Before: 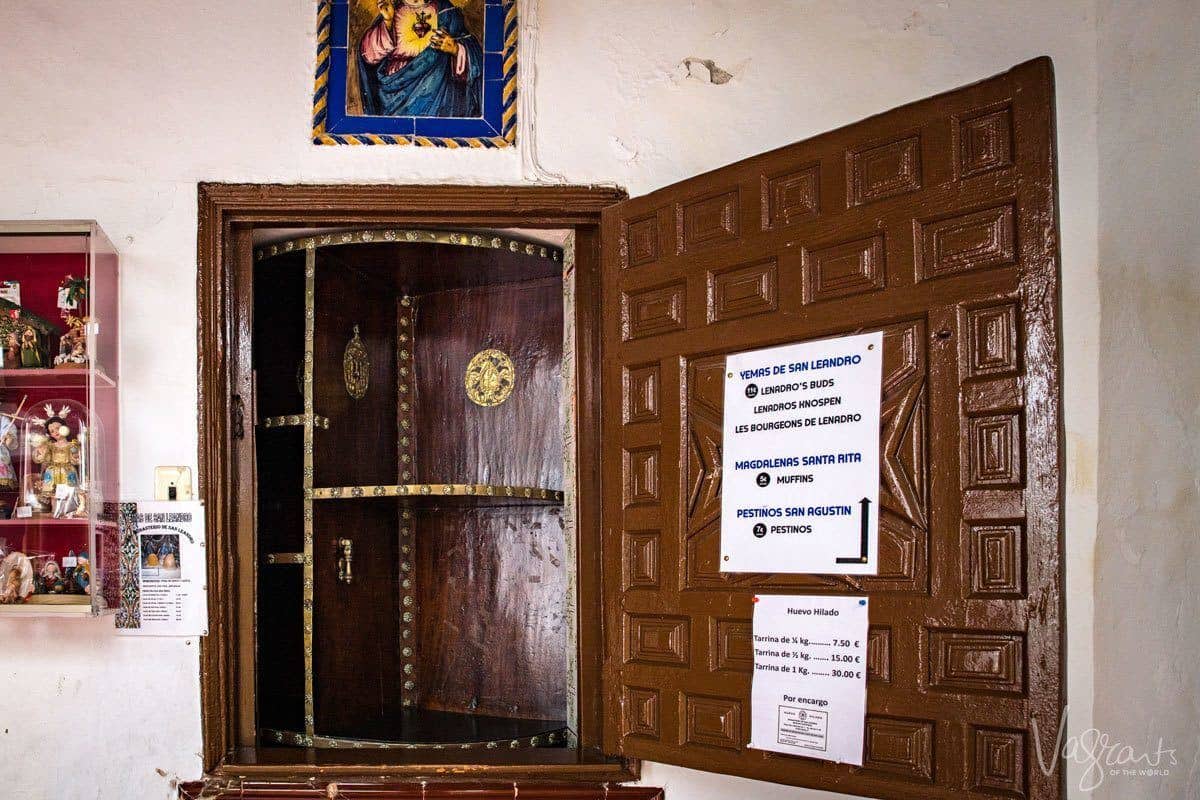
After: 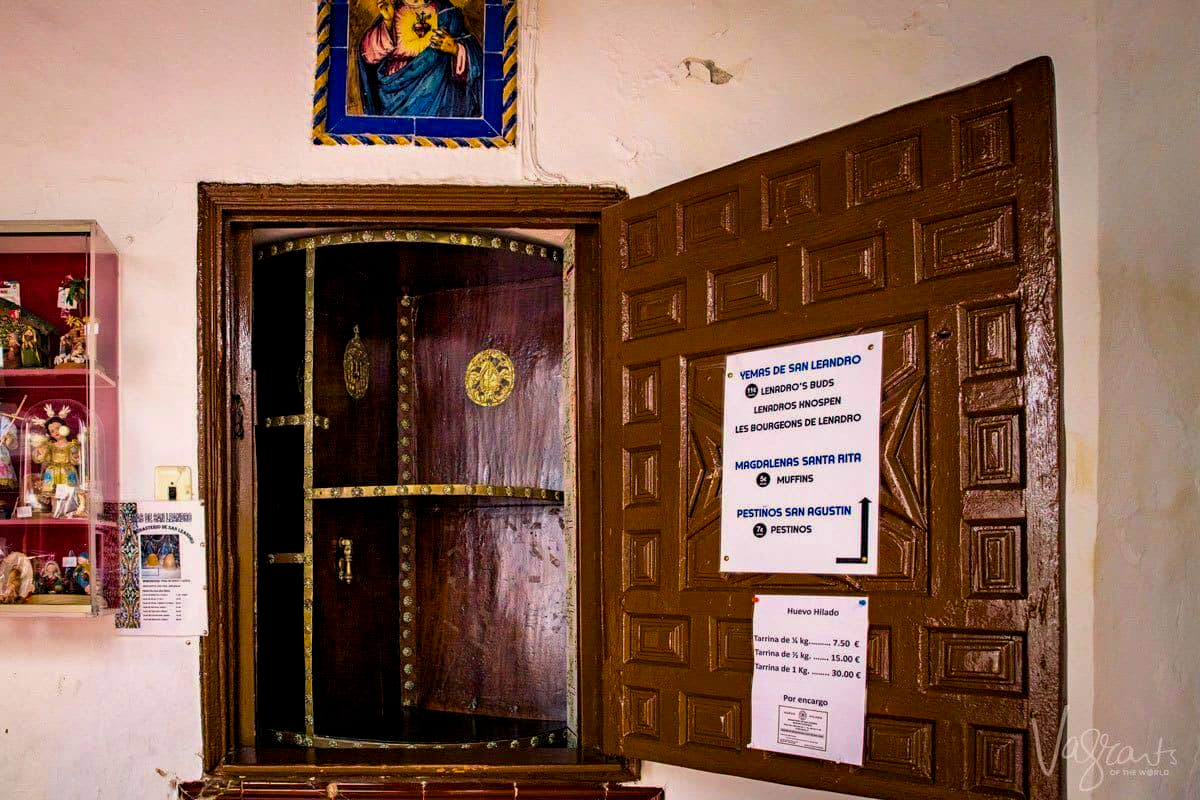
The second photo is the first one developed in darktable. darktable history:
velvia: on, module defaults
color balance rgb: highlights gain › chroma 1.614%, highlights gain › hue 57.35°, perceptual saturation grading › global saturation 24.932%, global vibrance 20%
exposure: black level correction 0.006, exposure -0.224 EV, compensate highlight preservation false
